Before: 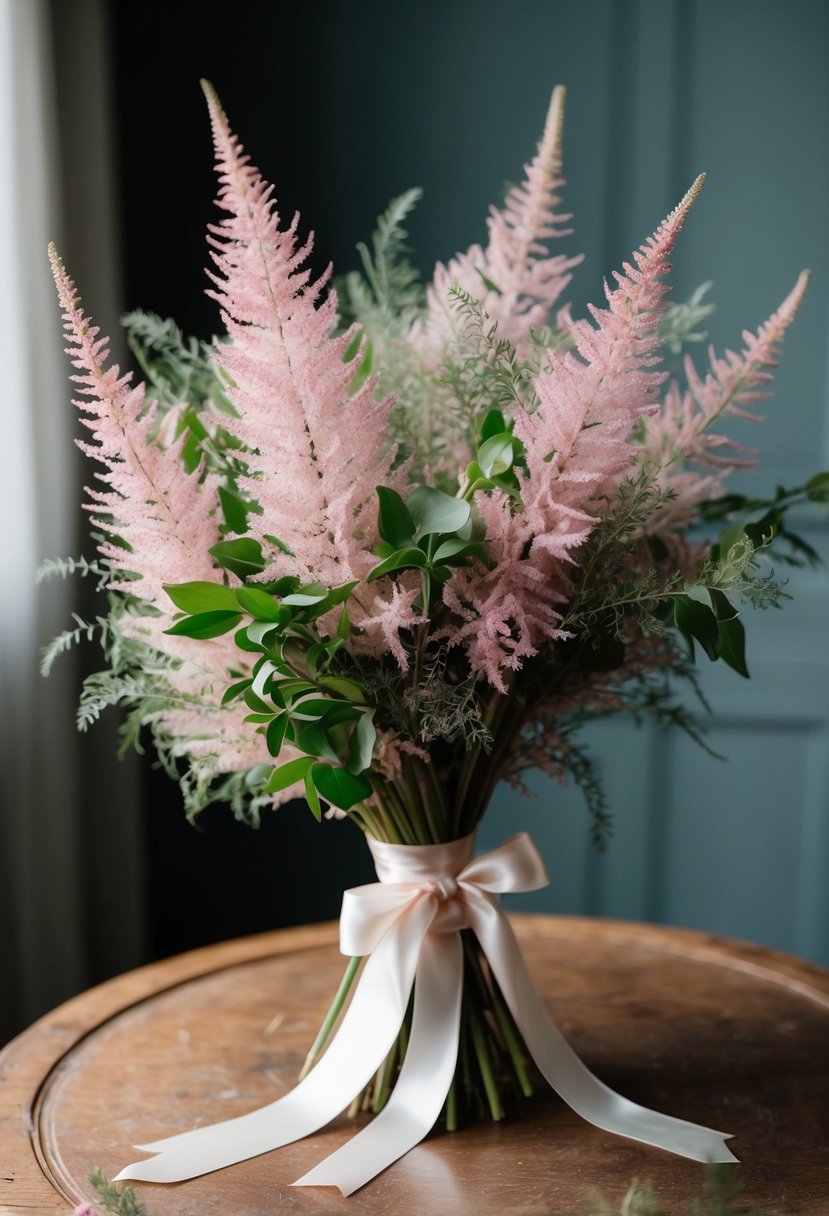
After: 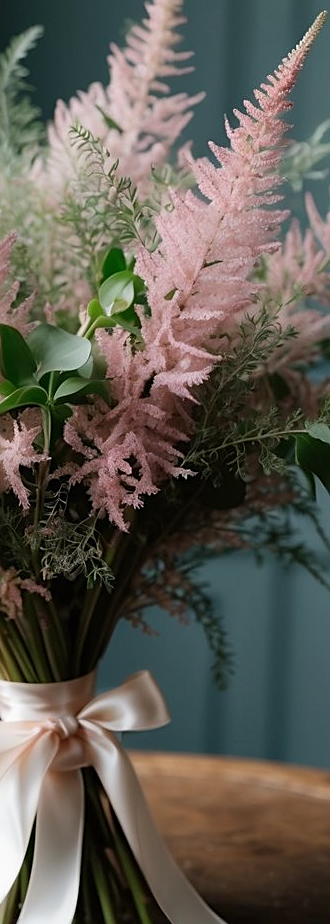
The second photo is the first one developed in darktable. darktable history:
crop: left 45.721%, top 13.393%, right 14.118%, bottom 10.01%
sharpen: on, module defaults
